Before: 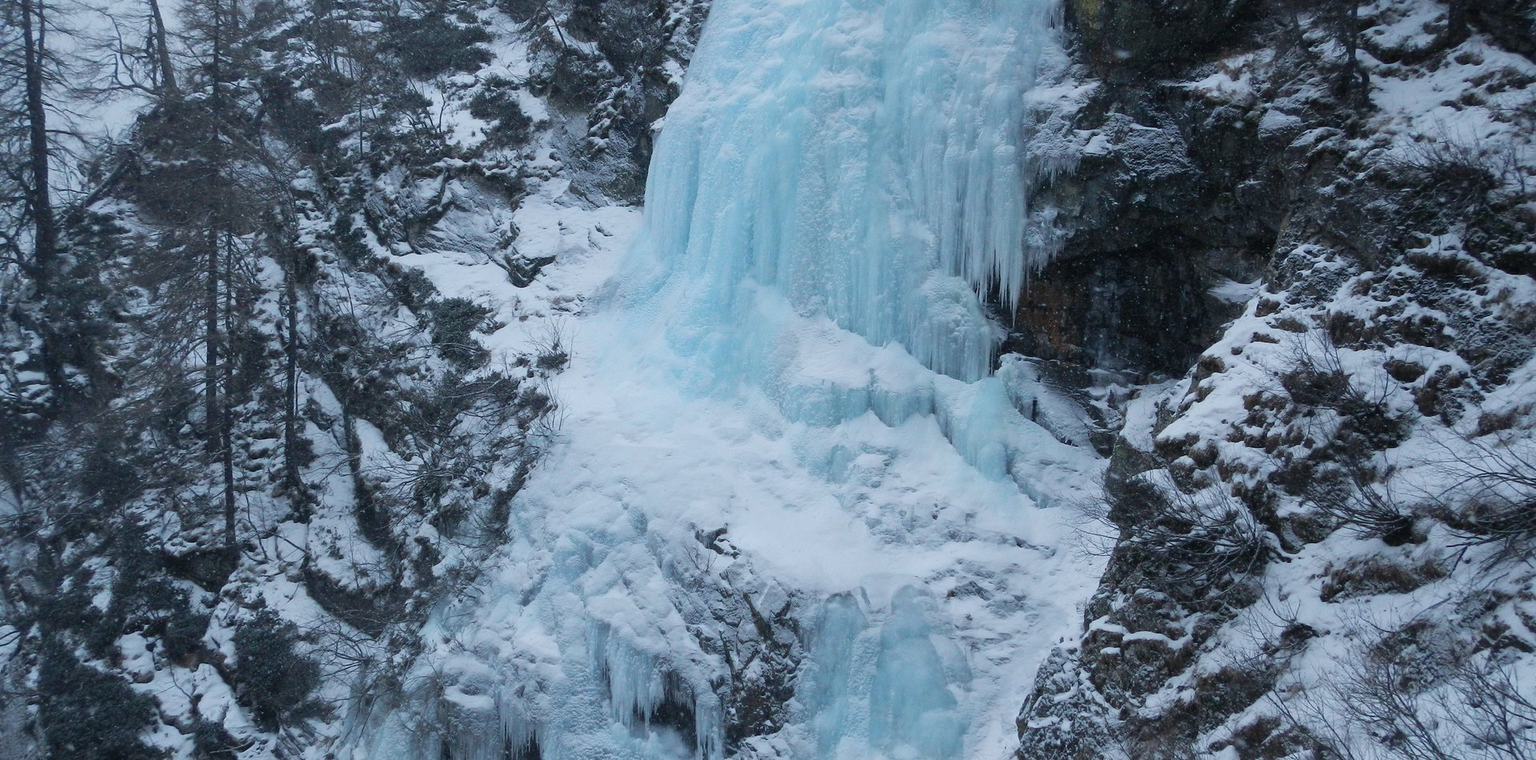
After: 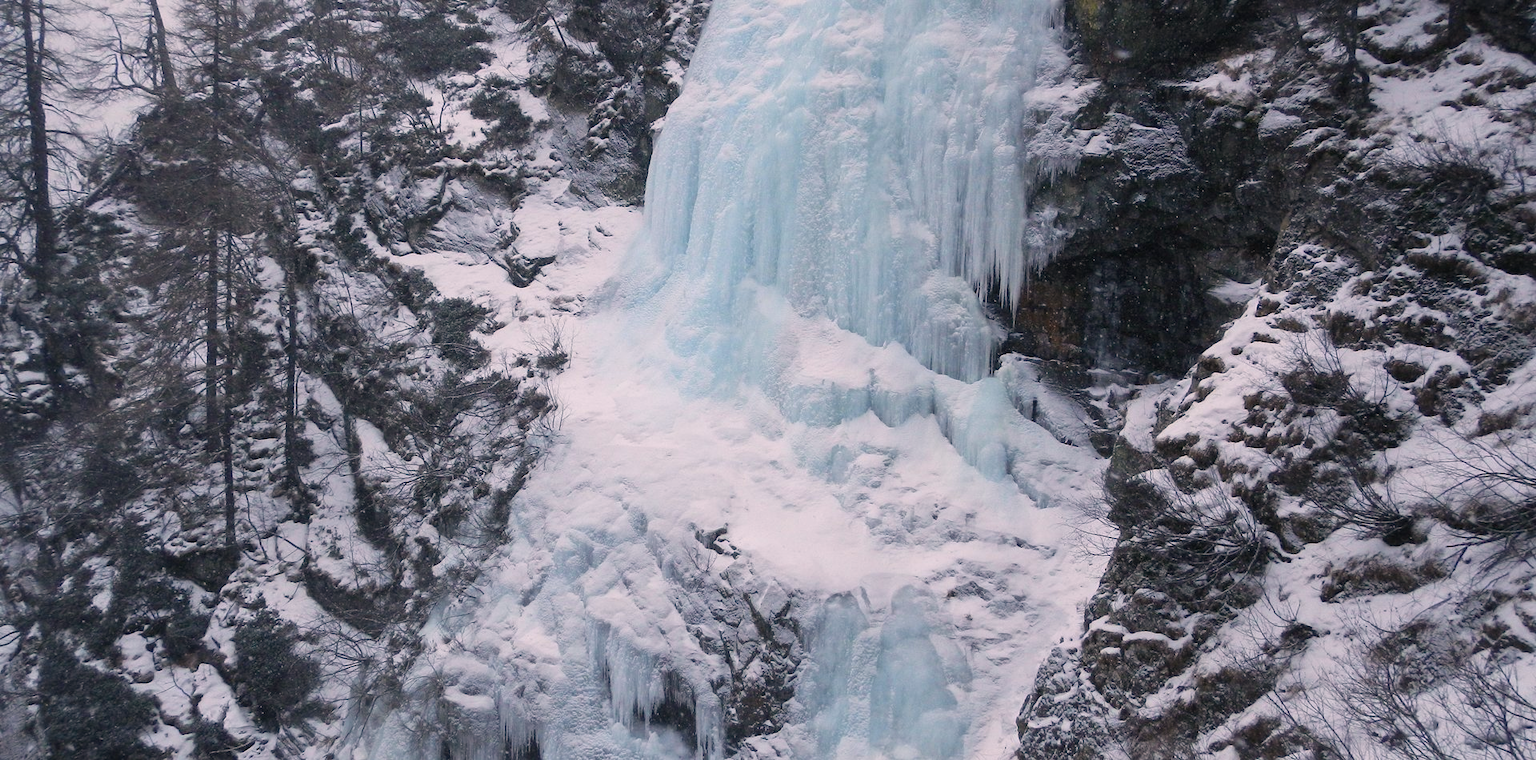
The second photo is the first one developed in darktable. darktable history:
color correction: highlights a* 11.81, highlights b* 12.19
exposure: exposure 0.211 EV, compensate highlight preservation false
